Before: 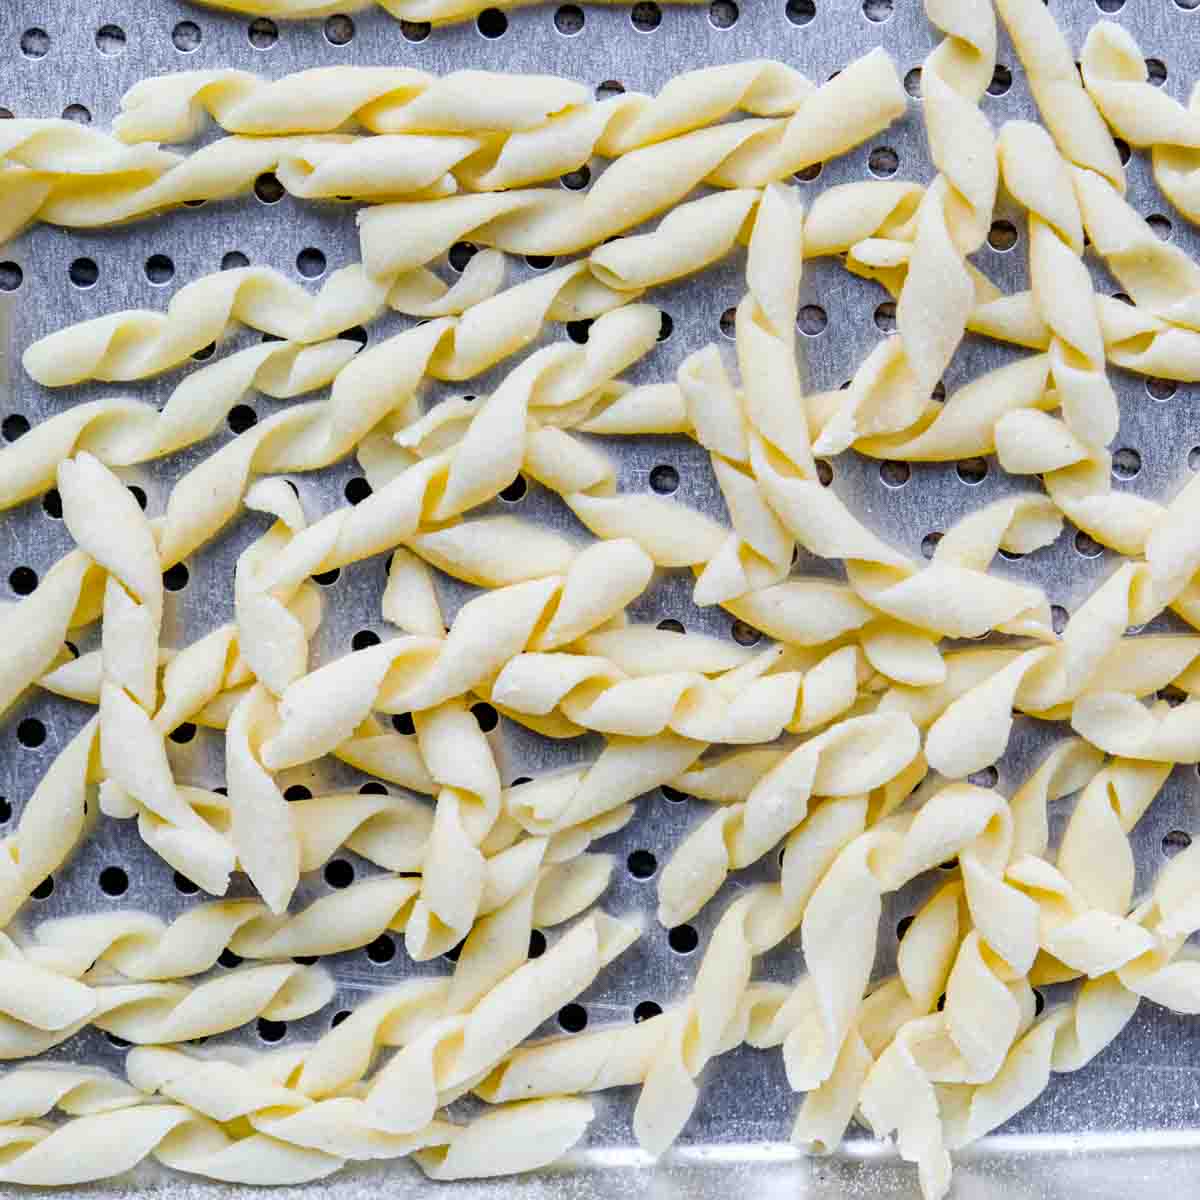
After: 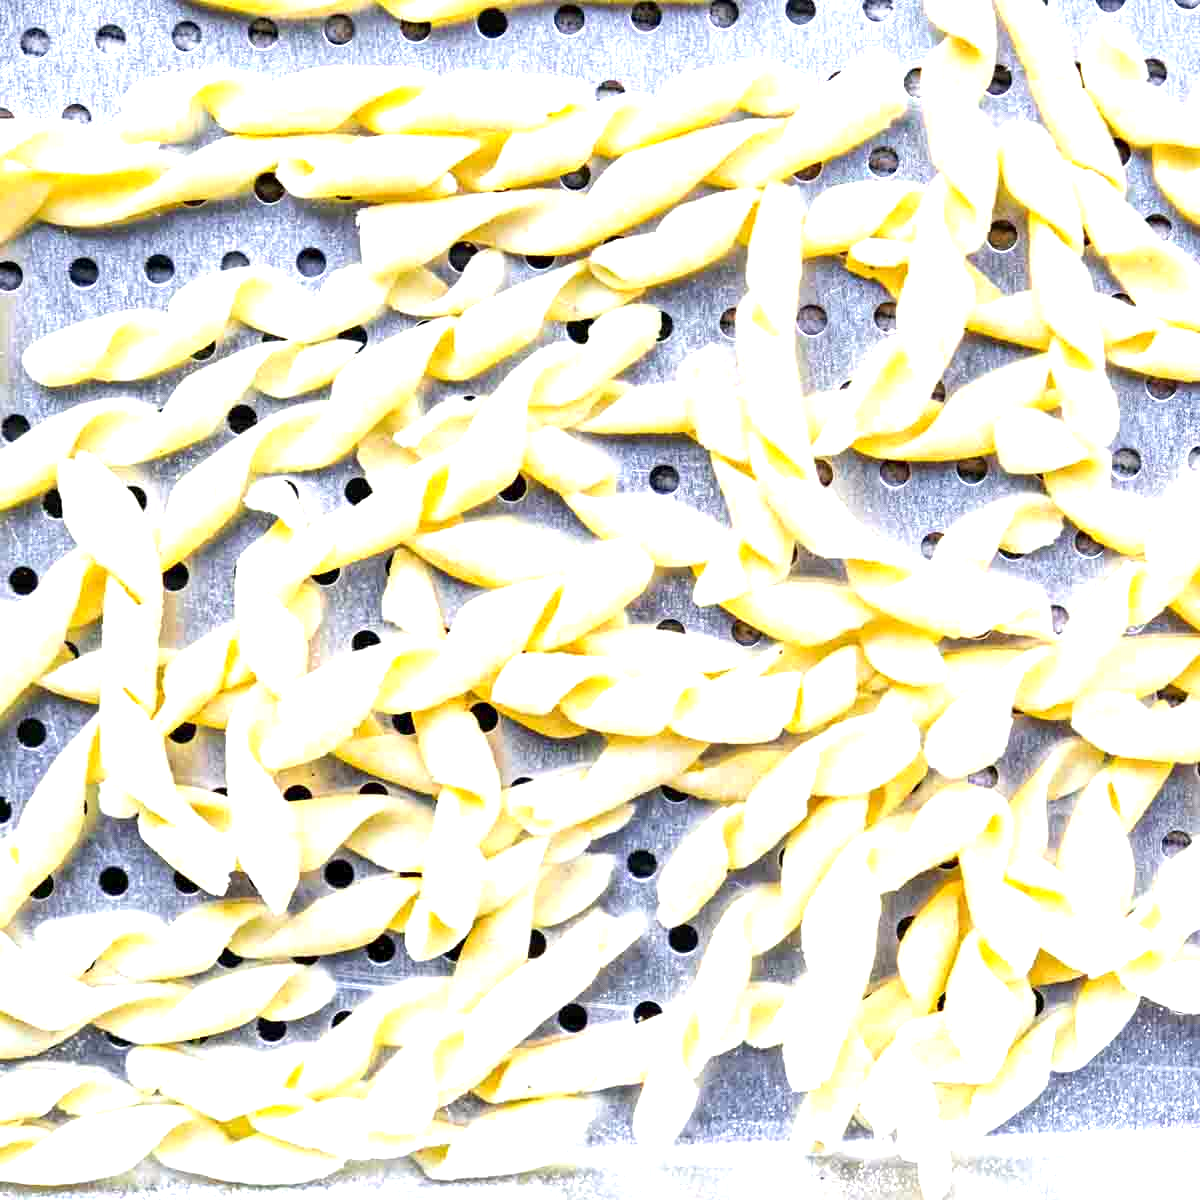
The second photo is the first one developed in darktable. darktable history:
exposure: exposure 1.2 EV, compensate highlight preservation false
white balance: red 1.009, blue 0.985
